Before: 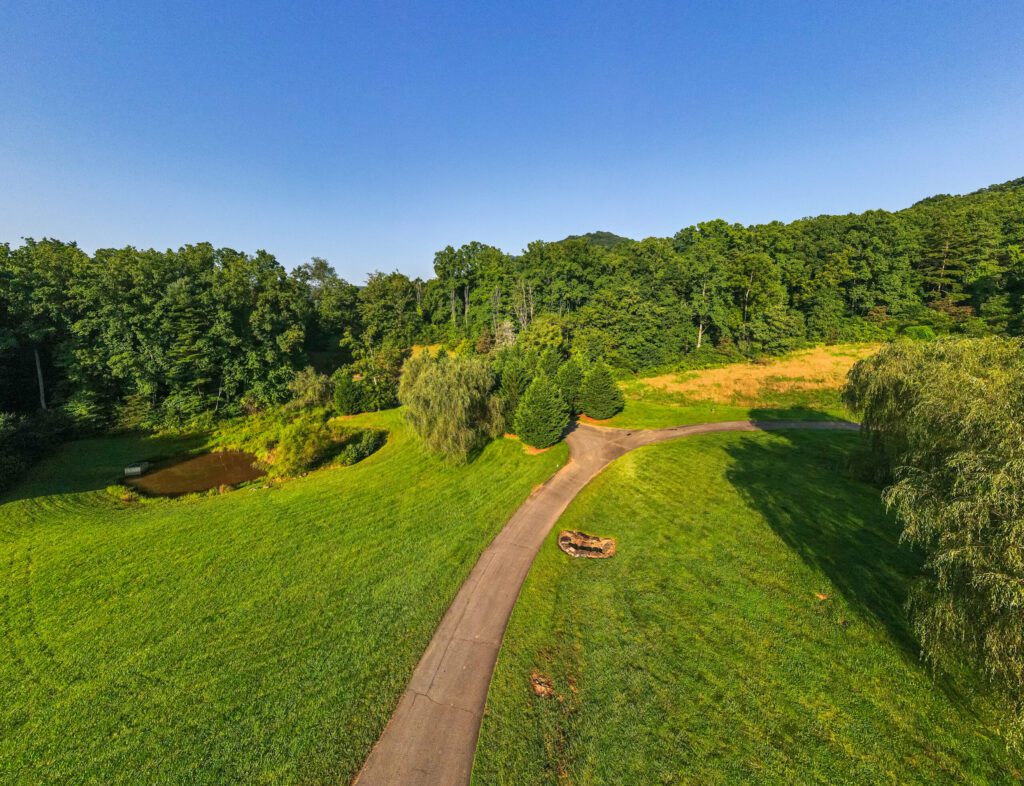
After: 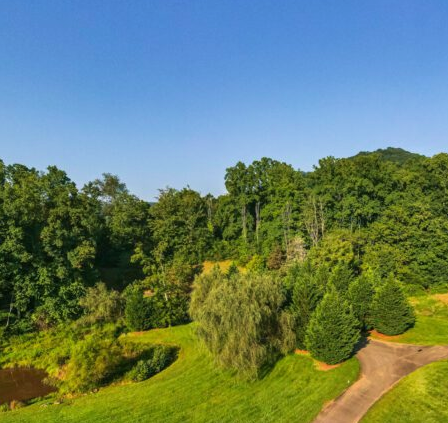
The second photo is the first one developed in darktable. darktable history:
crop: left 20.469%, top 10.772%, right 35.718%, bottom 34.748%
velvia: on, module defaults
exposure: exposure -0.158 EV, compensate highlight preservation false
